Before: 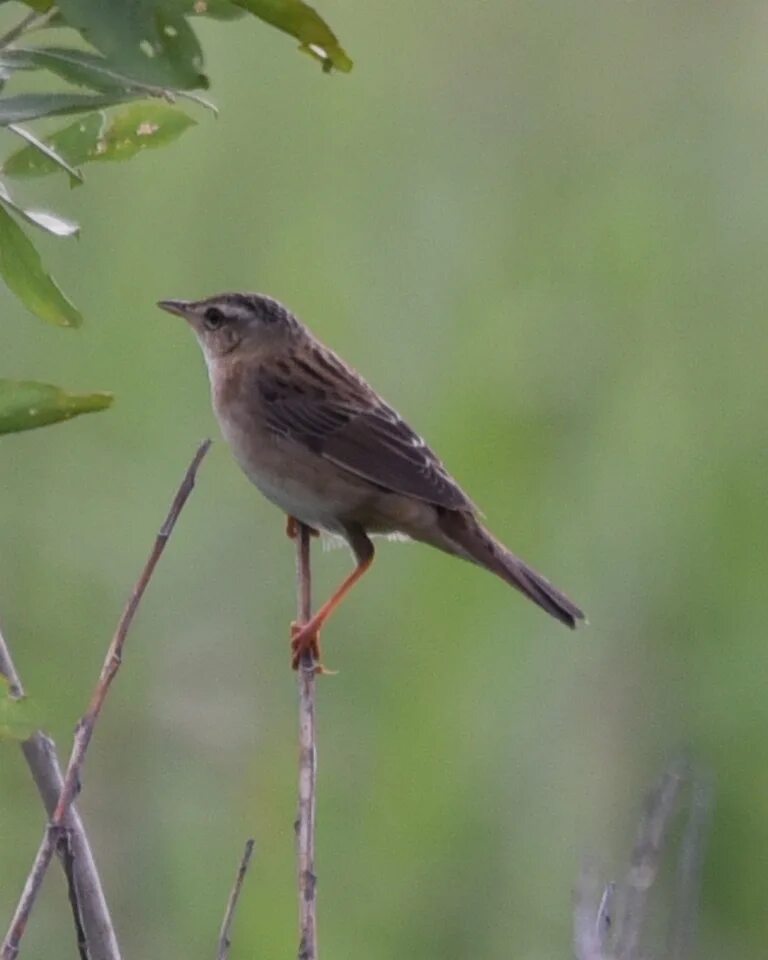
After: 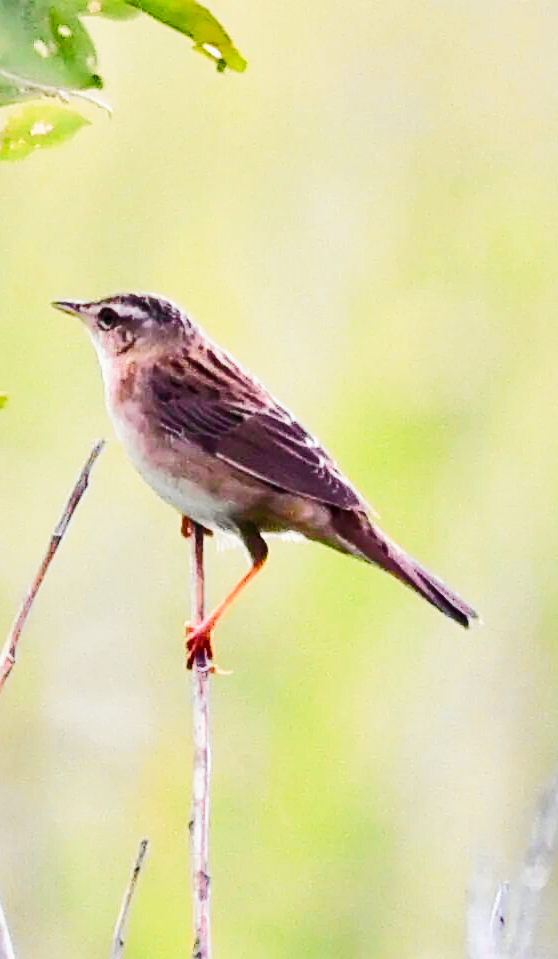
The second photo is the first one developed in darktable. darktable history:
local contrast: mode bilateral grid, contrast 21, coarseness 50, detail 119%, midtone range 0.2
shadows and highlights: shadows 33.35, highlights -46.23, compress 49.67%, shadows color adjustment 97.66%, soften with gaussian
exposure: black level correction 0, exposure 0.702 EV, compensate exposure bias true, compensate highlight preservation false
tone curve: curves: ch0 [(0, 0.006) (0.037, 0.022) (0.123, 0.105) (0.19, 0.173) (0.277, 0.279) (0.474, 0.517) (0.597, 0.662) (0.687, 0.774) (0.855, 0.891) (1, 0.982)]; ch1 [(0, 0) (0.243, 0.245) (0.422, 0.415) (0.493, 0.498) (0.508, 0.503) (0.531, 0.55) (0.551, 0.582) (0.626, 0.672) (0.694, 0.732) (1, 1)]; ch2 [(0, 0) (0.249, 0.216) (0.356, 0.329) (0.424, 0.442) (0.476, 0.477) (0.498, 0.503) (0.517, 0.524) (0.532, 0.547) (0.562, 0.592) (0.614, 0.657) (0.706, 0.748) (0.808, 0.809) (0.991, 0.968)], color space Lab, independent channels, preserve colors basic power
sharpen: amount 0.469
base curve: curves: ch0 [(0, 0.003) (0.001, 0.002) (0.006, 0.004) (0.02, 0.022) (0.048, 0.086) (0.094, 0.234) (0.162, 0.431) (0.258, 0.629) (0.385, 0.8) (0.548, 0.918) (0.751, 0.988) (1, 1)], preserve colors none
crop: left 13.896%, right 13.358%
